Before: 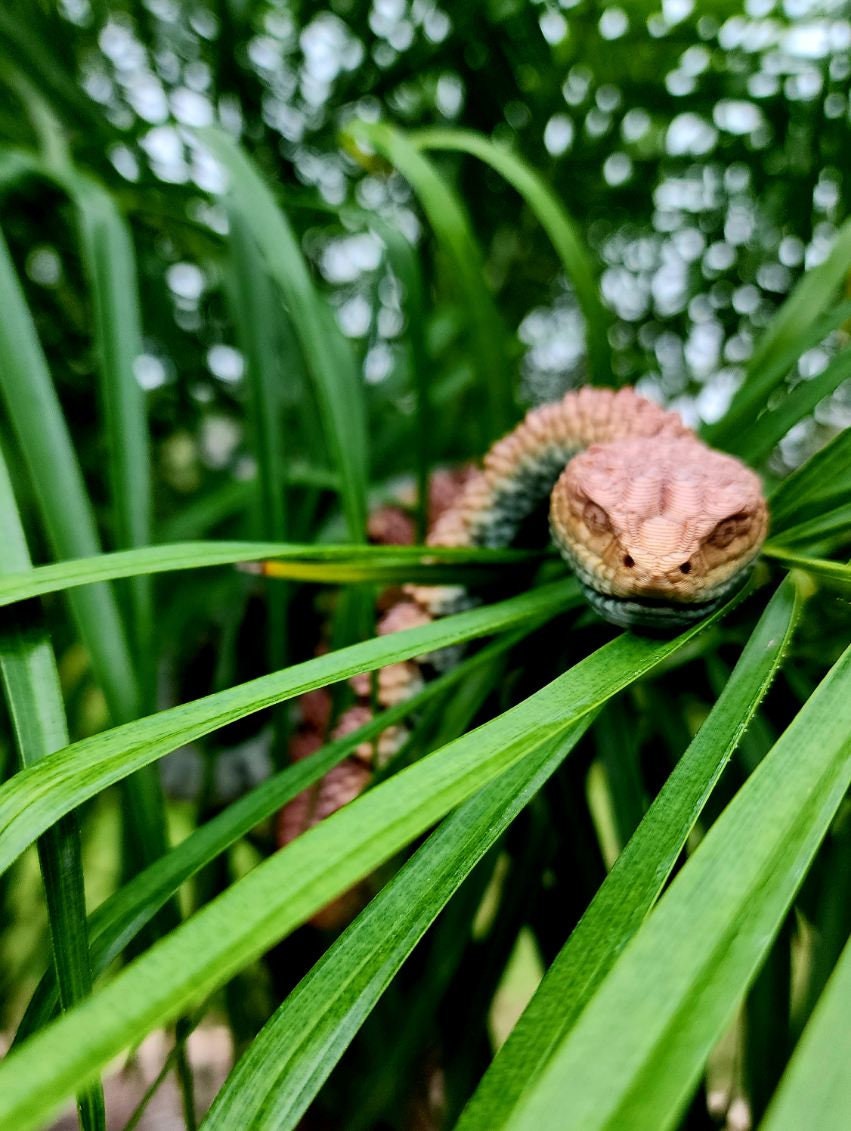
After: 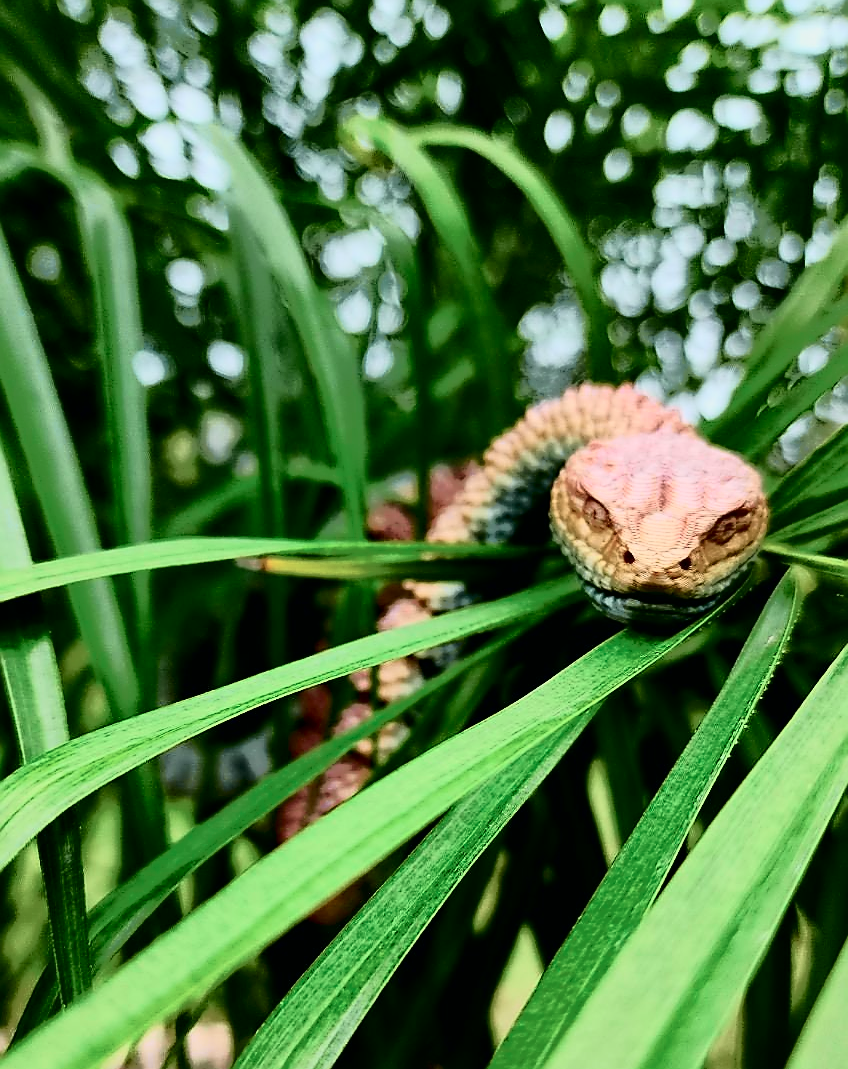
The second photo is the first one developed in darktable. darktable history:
shadows and highlights: shadows 23.19, highlights -48.4, soften with gaussian
crop: top 0.382%, right 0.264%, bottom 5.063%
sharpen: radius 1.35, amount 1.244, threshold 0.707
tone curve: curves: ch0 [(0, 0) (0.081, 0.033) (0.192, 0.124) (0.283, 0.238) (0.407, 0.476) (0.495, 0.521) (0.661, 0.756) (0.788, 0.87) (1, 0.951)]; ch1 [(0, 0) (0.161, 0.092) (0.35, 0.33) (0.392, 0.392) (0.427, 0.426) (0.479, 0.472) (0.505, 0.497) (0.521, 0.524) (0.567, 0.56) (0.583, 0.592) (0.625, 0.627) (0.678, 0.733) (1, 1)]; ch2 [(0, 0) (0.346, 0.362) (0.404, 0.427) (0.502, 0.499) (0.531, 0.523) (0.544, 0.561) (0.58, 0.59) (0.629, 0.642) (0.717, 0.678) (1, 1)], color space Lab, independent channels, preserve colors none
